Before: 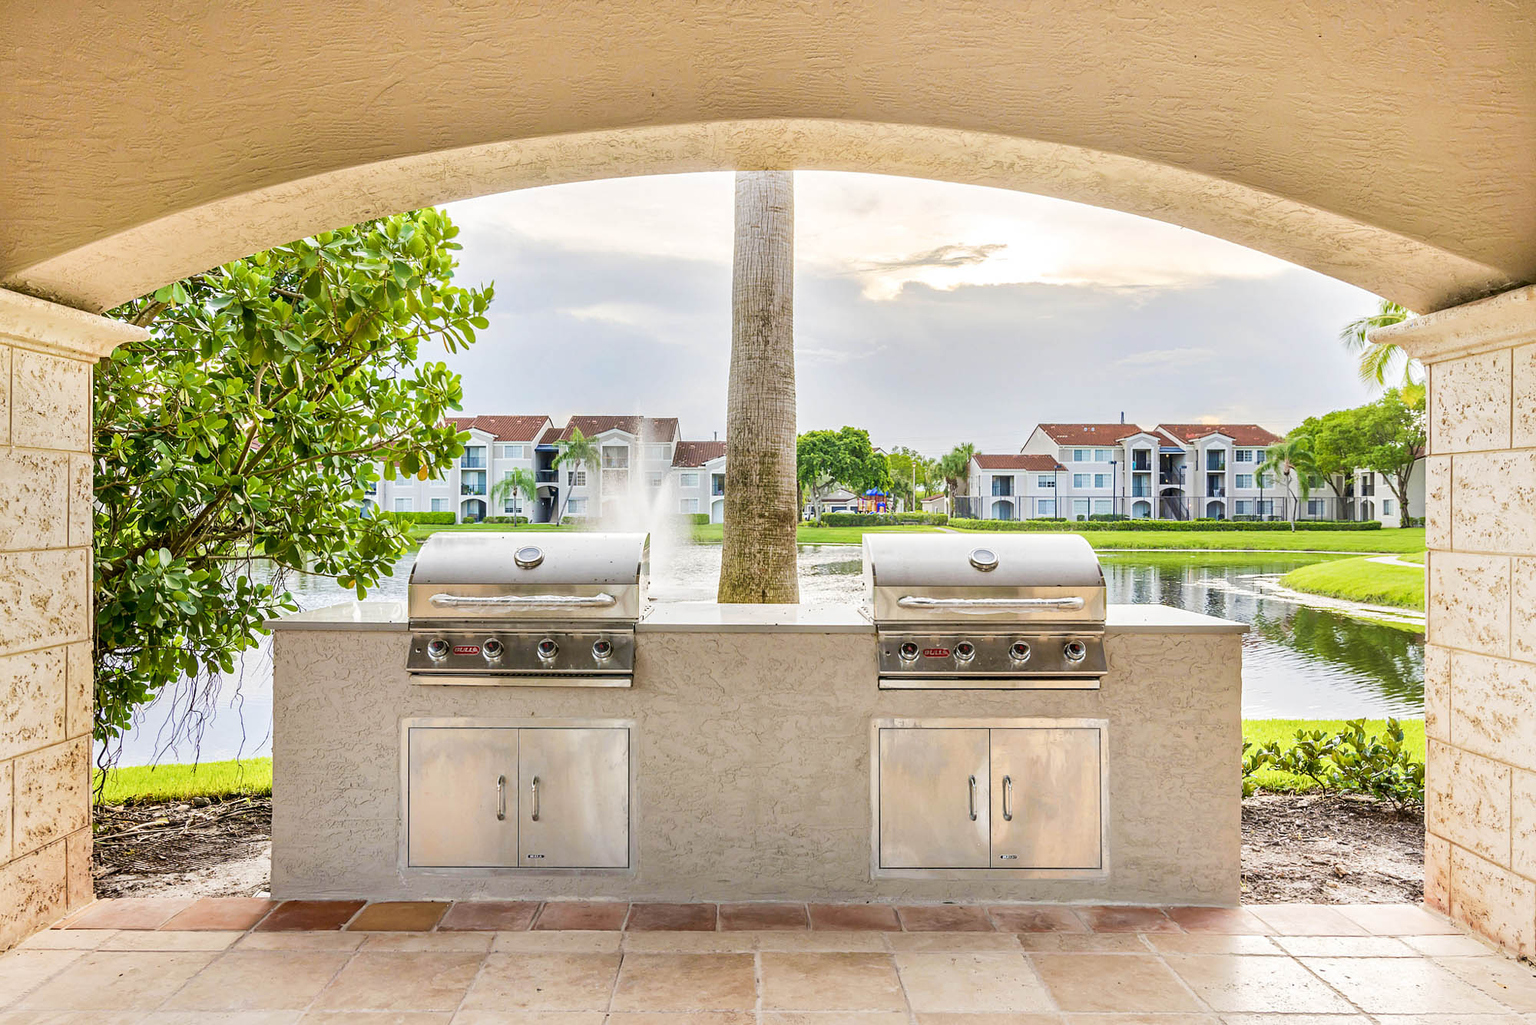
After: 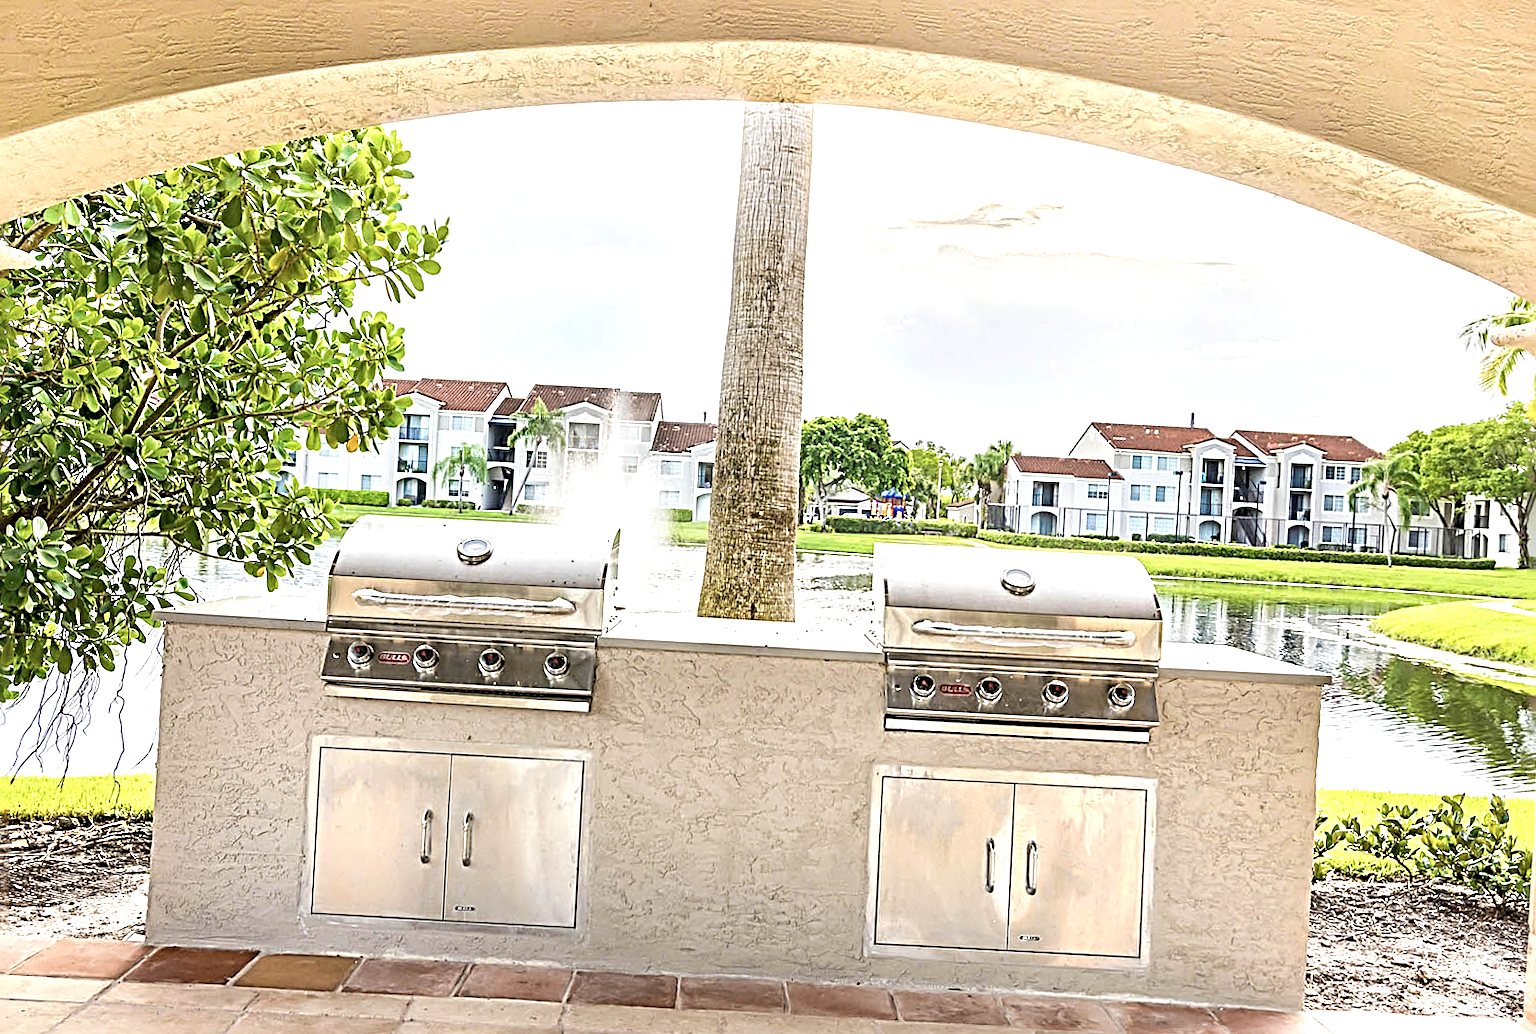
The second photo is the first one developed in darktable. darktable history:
crop and rotate: angle -2.92°, left 5.417%, top 5.211%, right 4.712%, bottom 4.19%
color correction: highlights b* 0.048, saturation 0.837
sharpen: radius 3.727, amount 0.925
exposure: exposure 0.6 EV, compensate highlight preservation false
